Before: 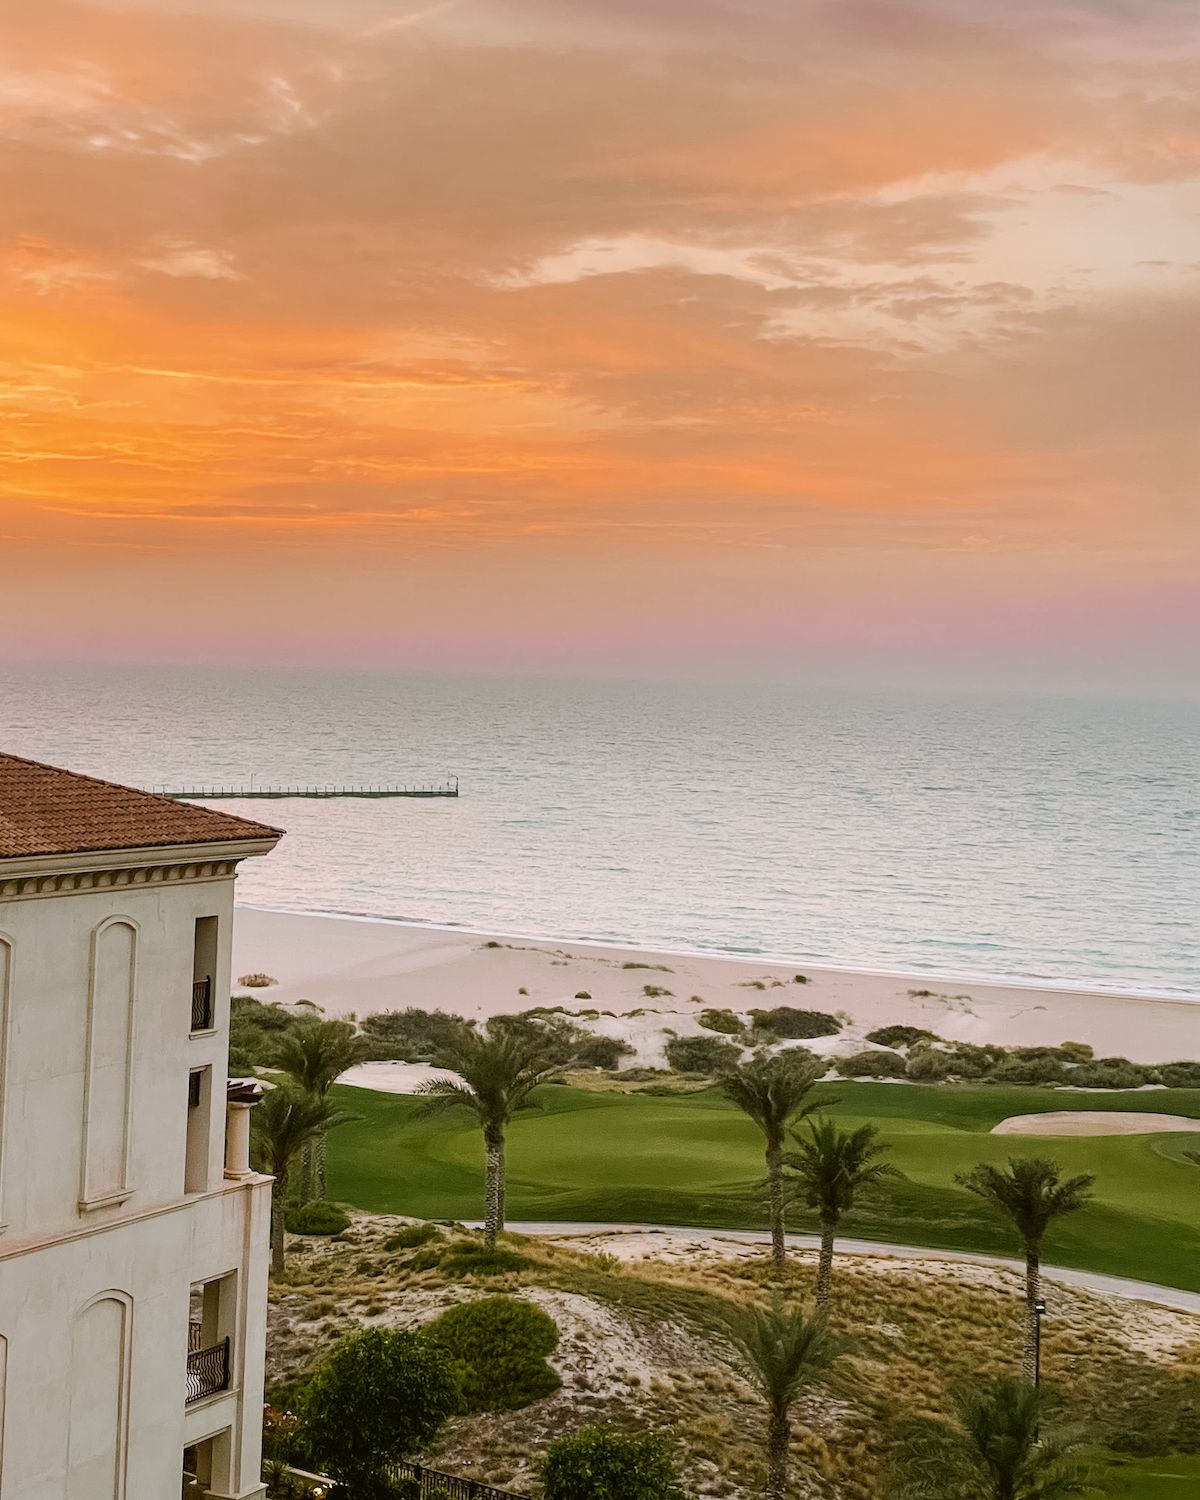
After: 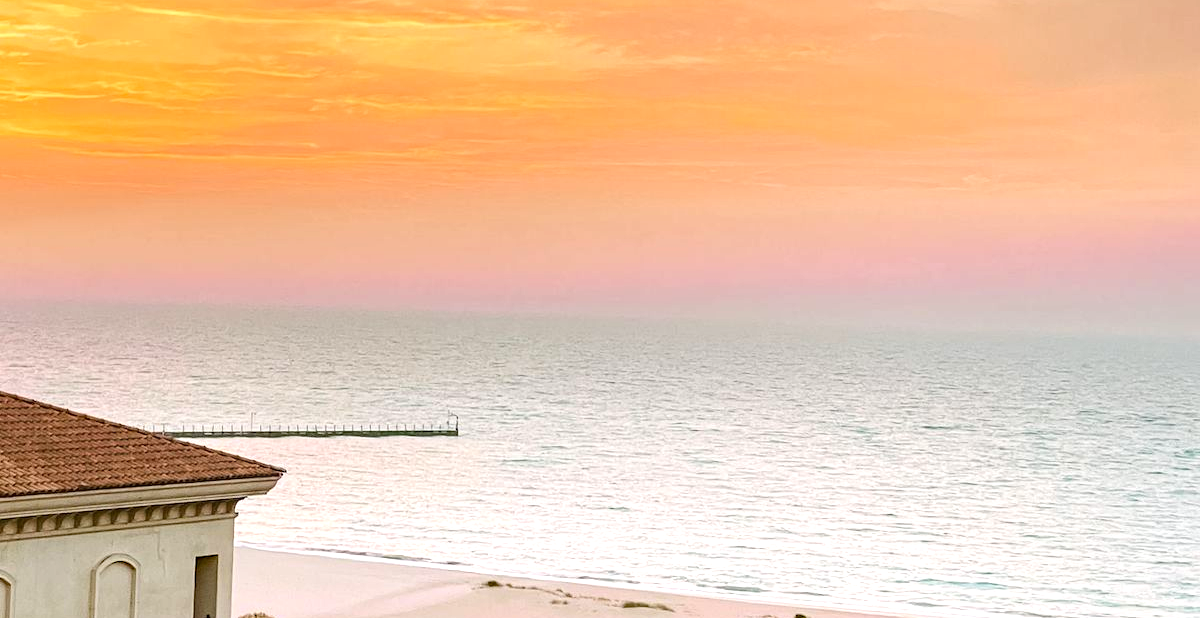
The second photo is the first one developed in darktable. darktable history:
haze removal: adaptive false
exposure: black level correction 0, exposure 0.691 EV, compensate highlight preservation false
crop and rotate: top 24.129%, bottom 34.629%
